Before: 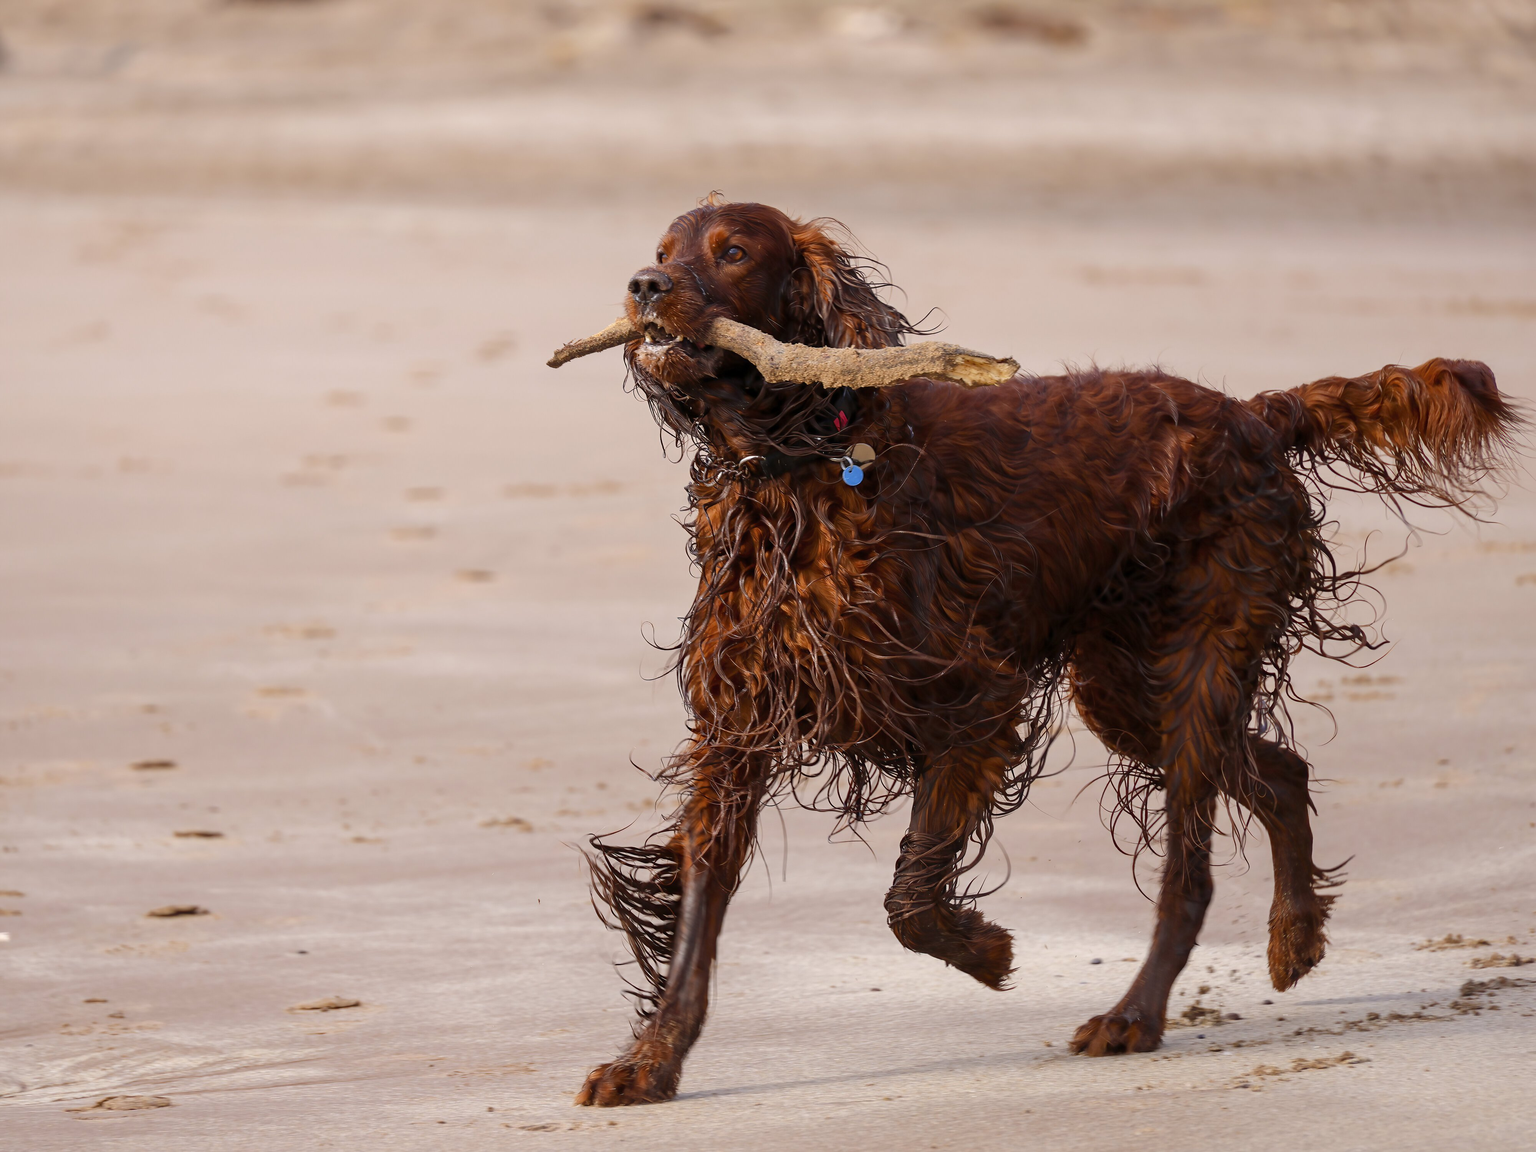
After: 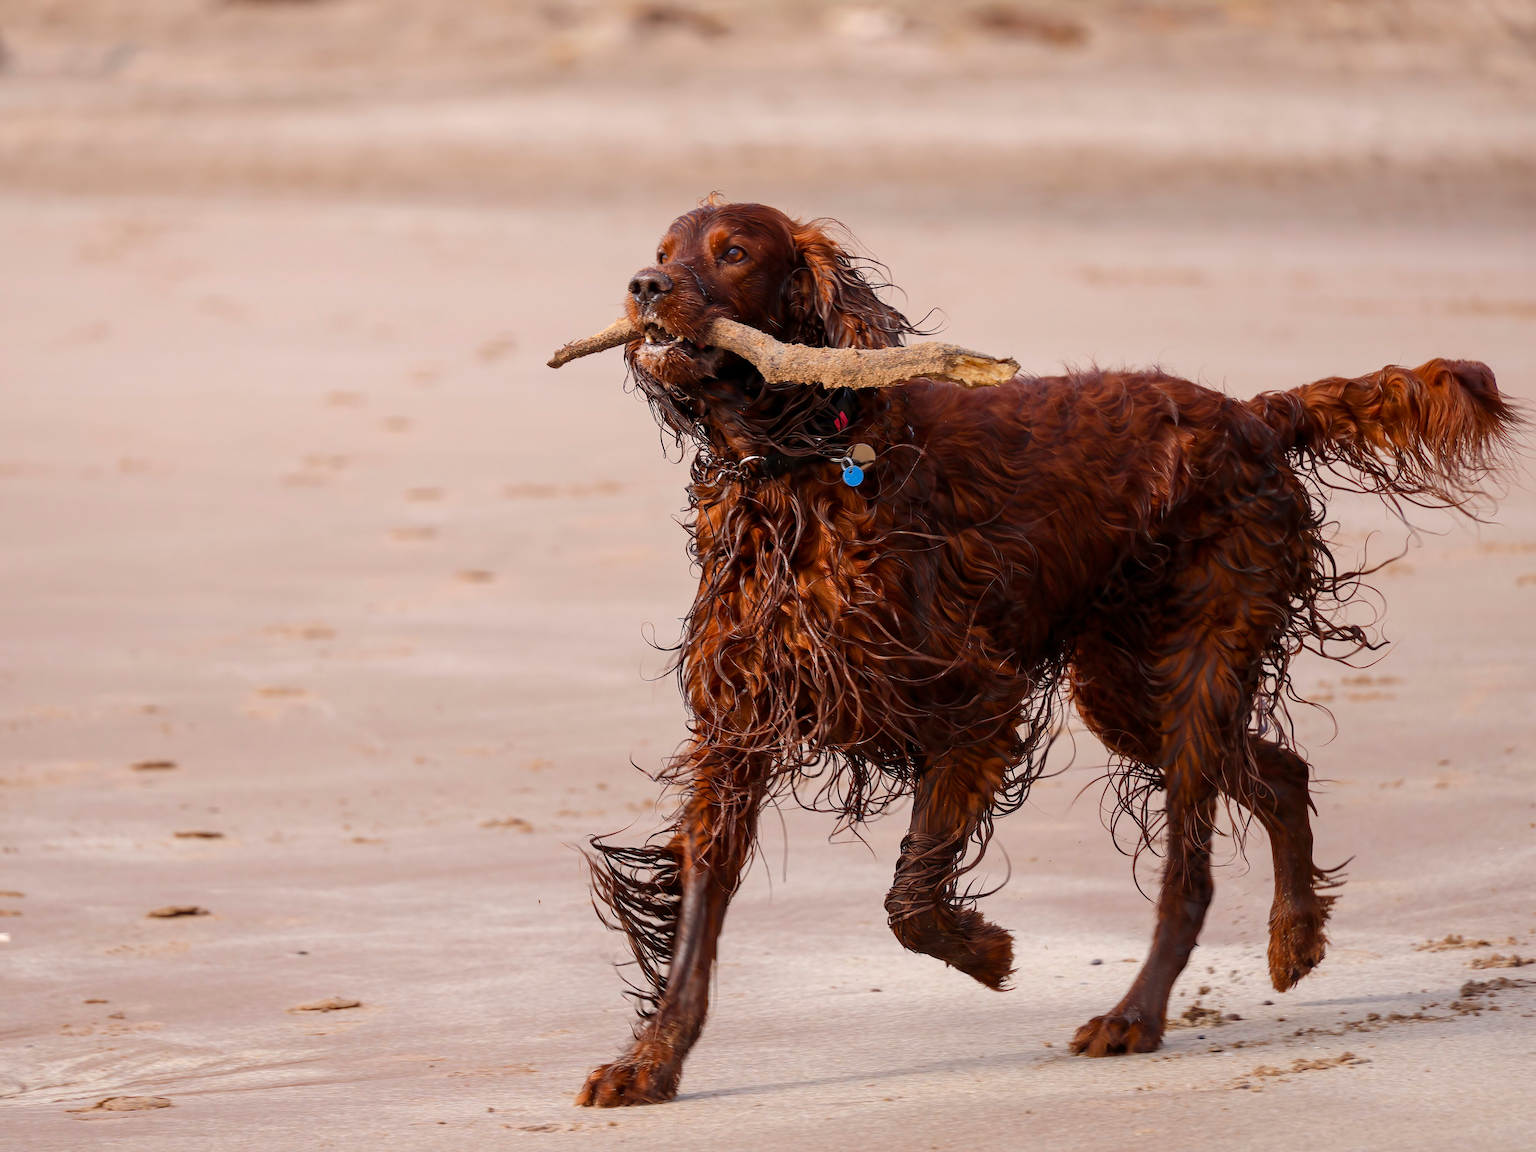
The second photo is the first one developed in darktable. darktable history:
levels: mode automatic, levels [0, 0.48, 0.961]
